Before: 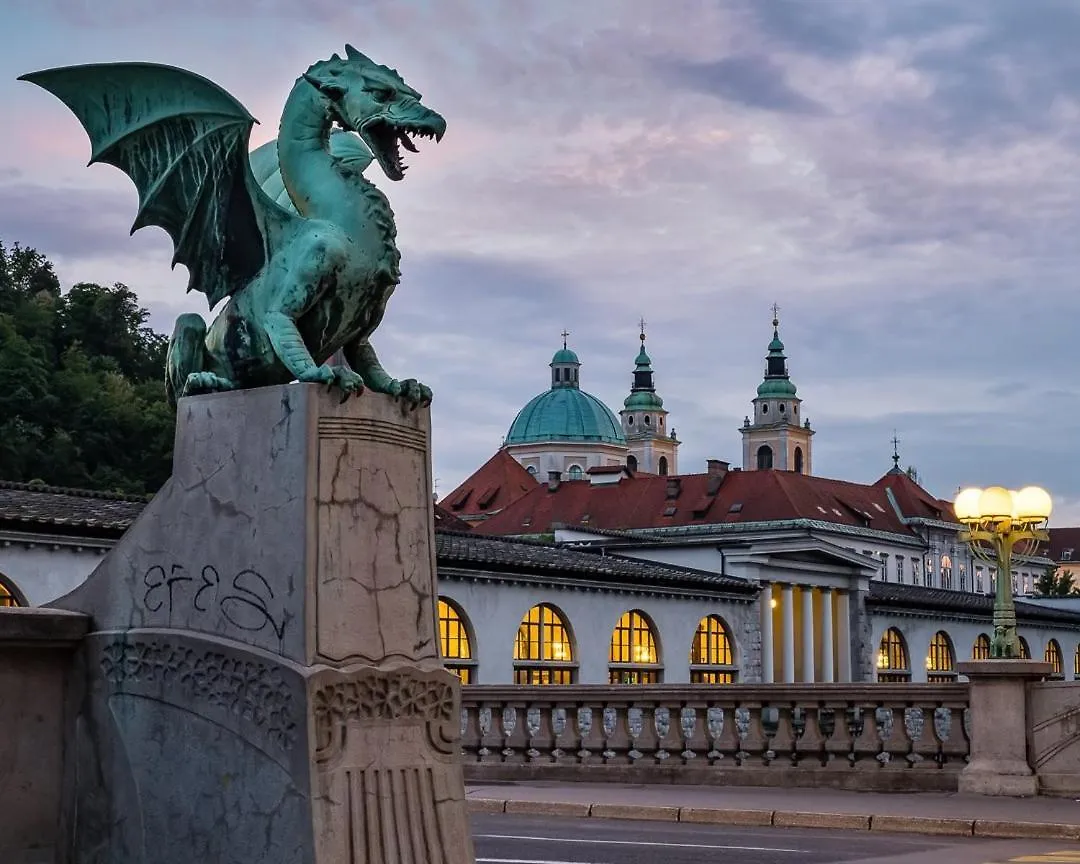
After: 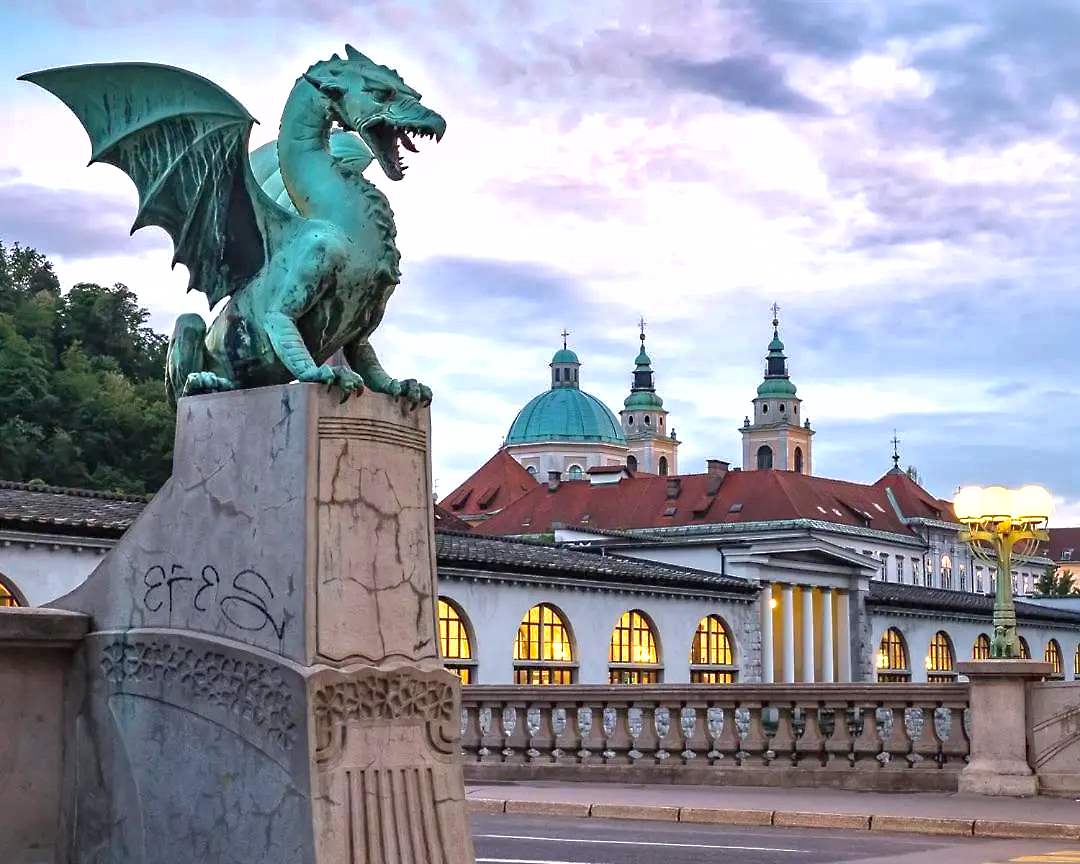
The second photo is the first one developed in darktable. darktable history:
sharpen: radius 5.377, amount 0.315, threshold 26.727
shadows and highlights: on, module defaults
exposure: black level correction 0, exposure 1.099 EV, compensate highlight preservation false
